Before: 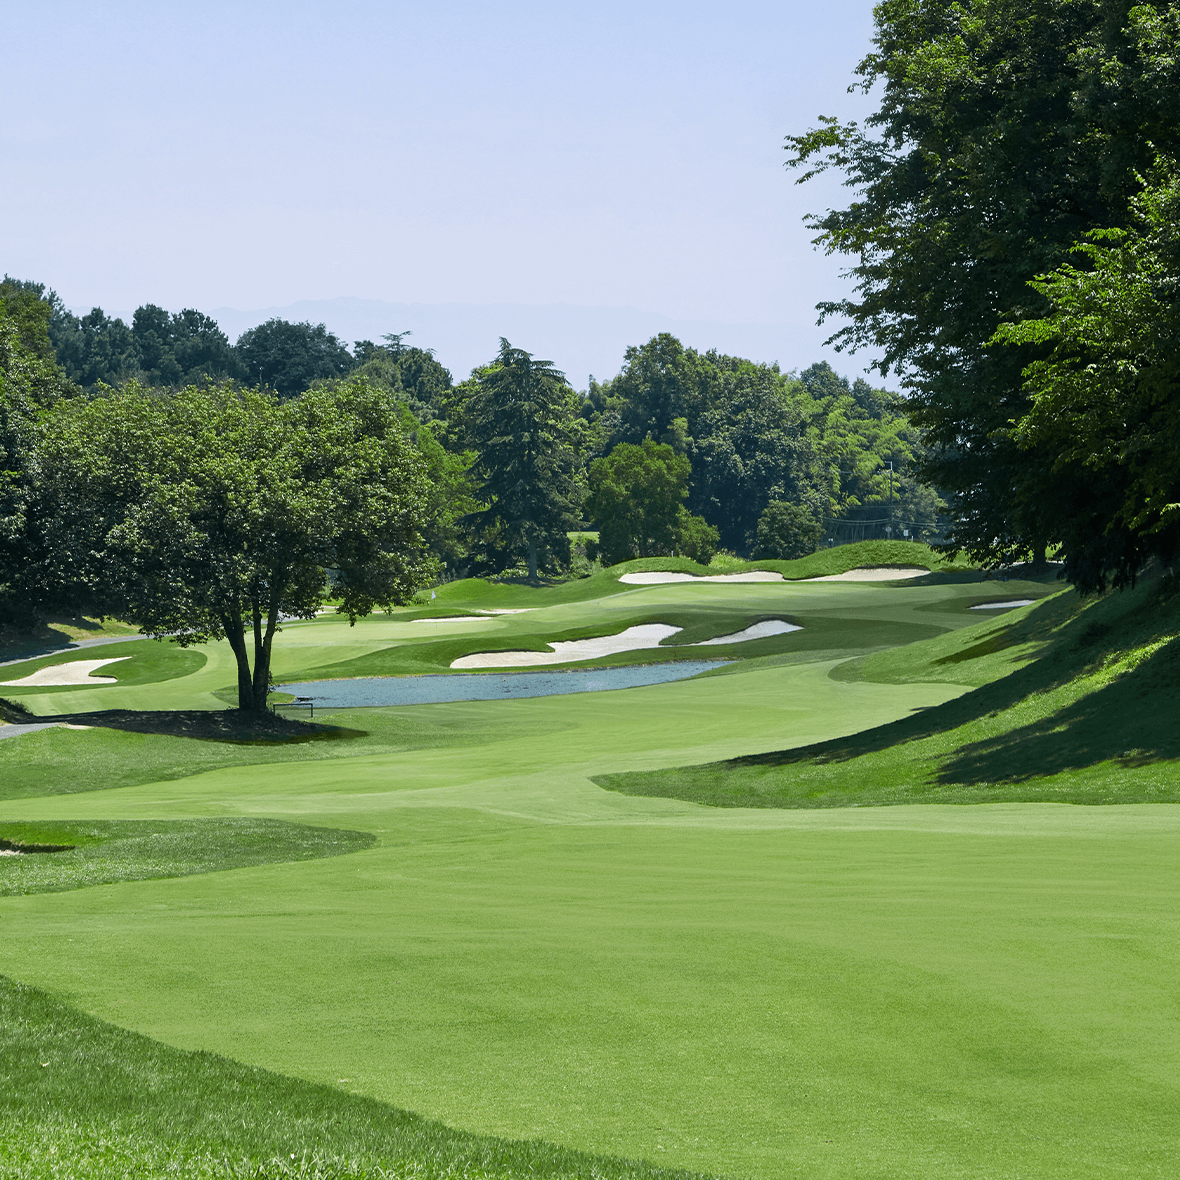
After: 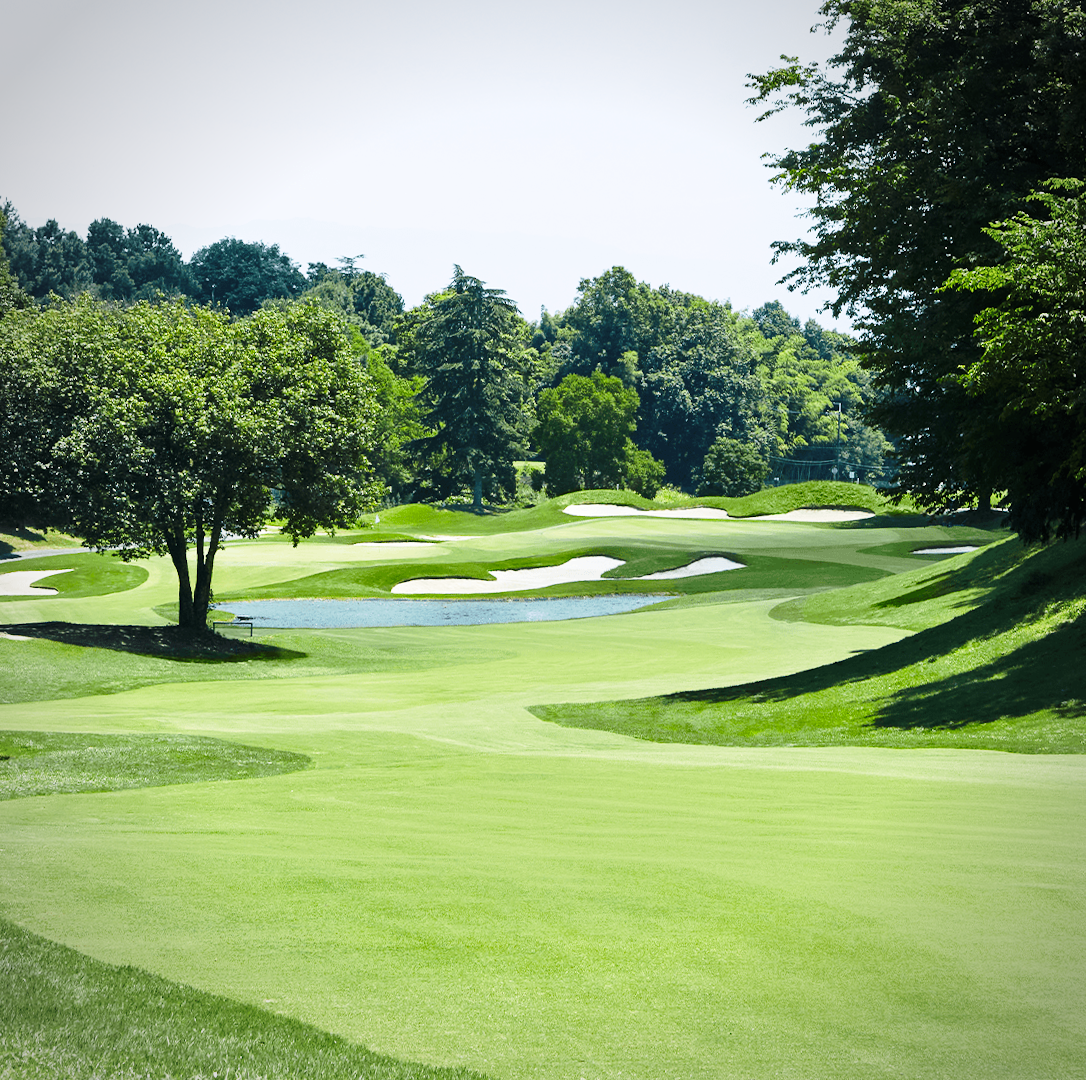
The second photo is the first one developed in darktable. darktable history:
crop and rotate: angle -2.17°, left 3.12%, top 4.317%, right 1.369%, bottom 0.702%
vignetting: brightness -0.398, saturation -0.31, automatic ratio true, unbound false
base curve: curves: ch0 [(0, 0) (0.036, 0.037) (0.121, 0.228) (0.46, 0.76) (0.859, 0.983) (1, 1)], preserve colors none
